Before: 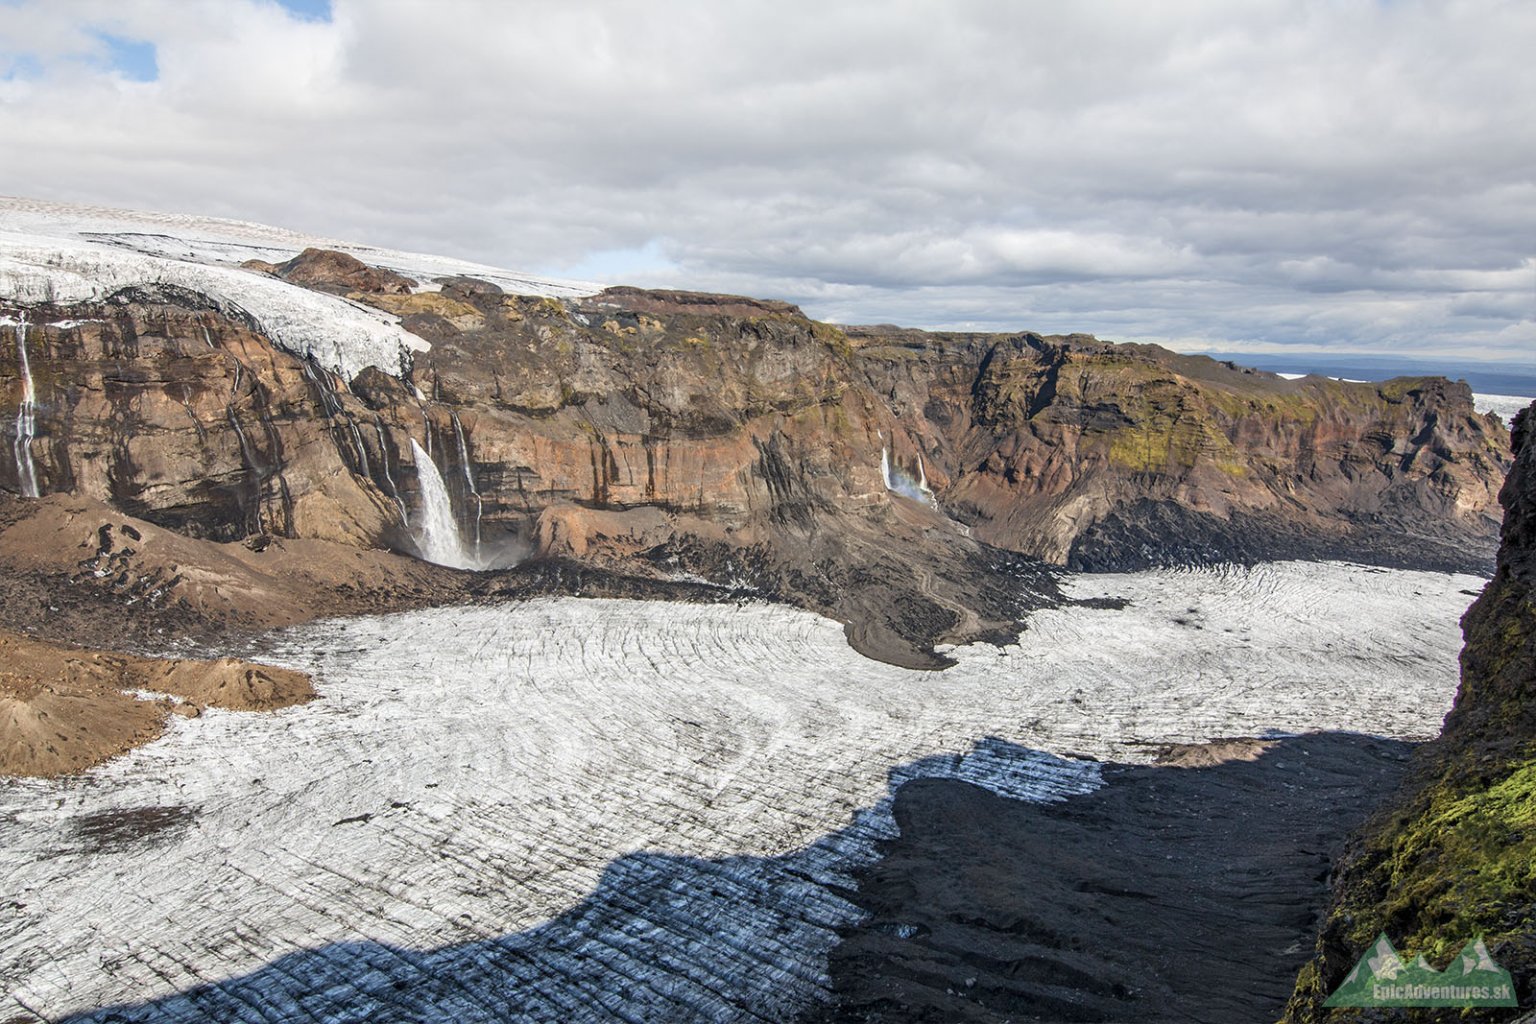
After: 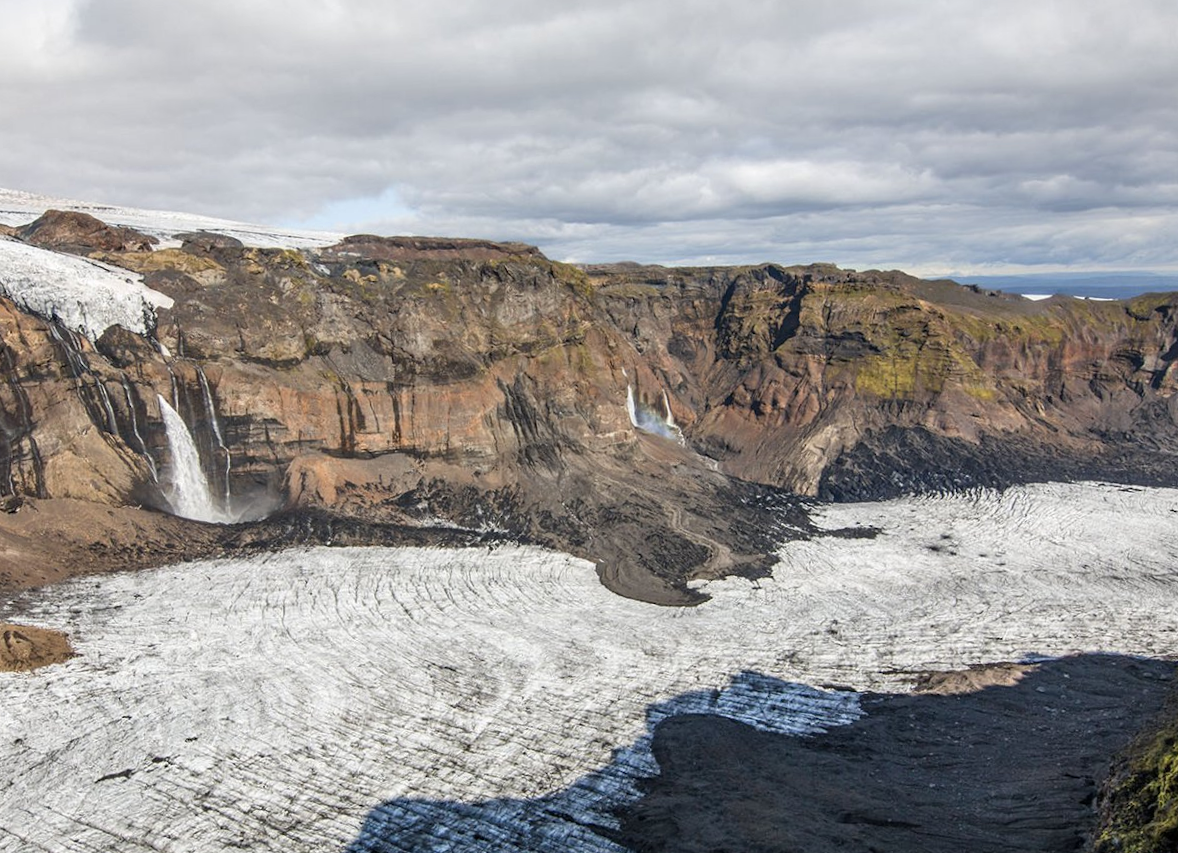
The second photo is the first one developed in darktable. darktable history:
crop: left 16.768%, top 8.653%, right 8.362%, bottom 12.485%
shadows and highlights: radius 125.46, shadows 30.51, highlights -30.51, low approximation 0.01, soften with gaussian
rotate and perspective: rotation -2.22°, lens shift (horizontal) -0.022, automatic cropping off
